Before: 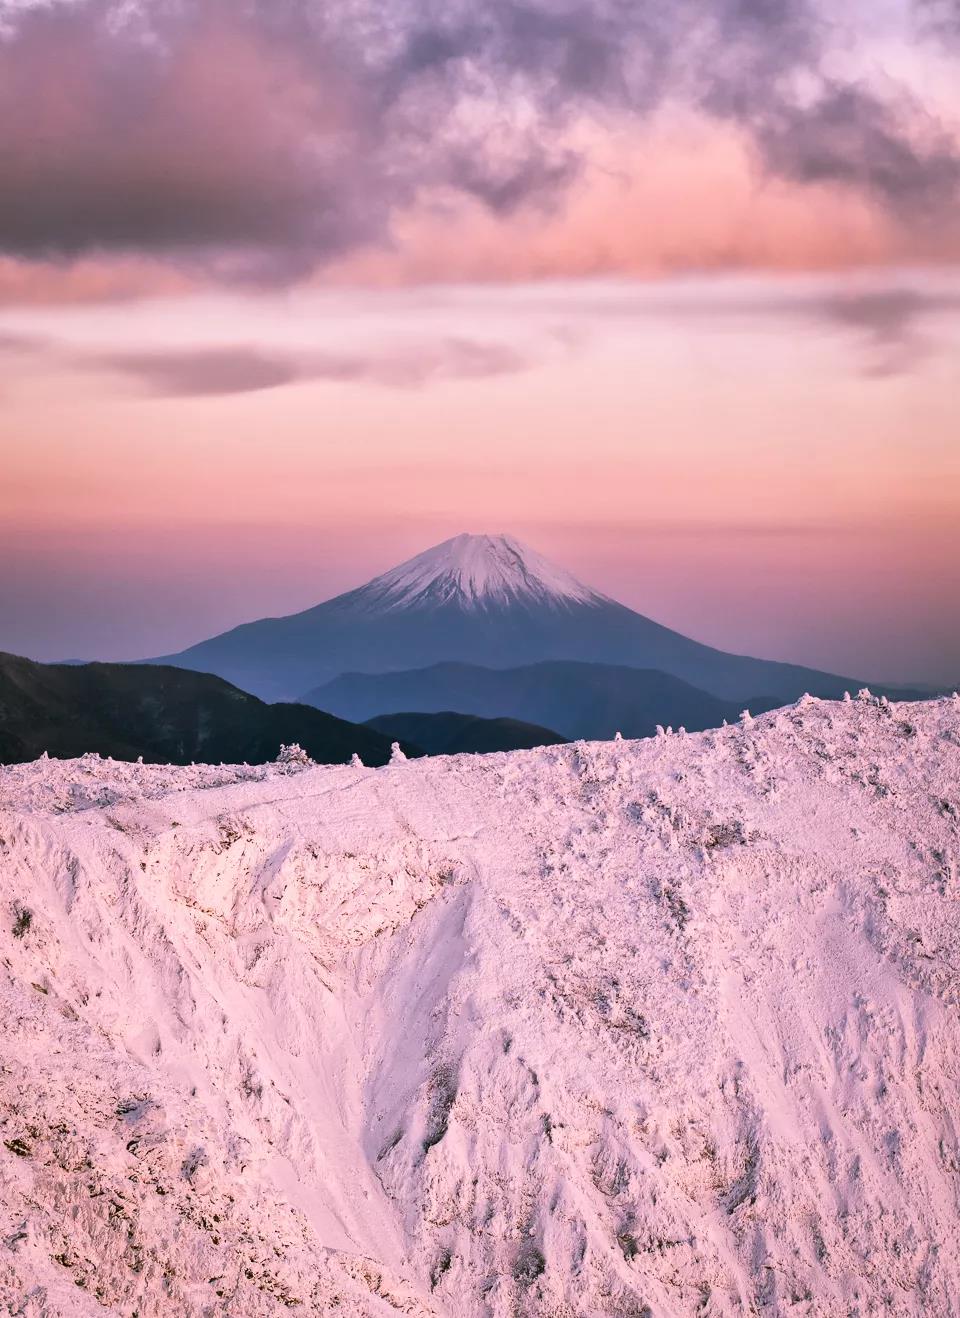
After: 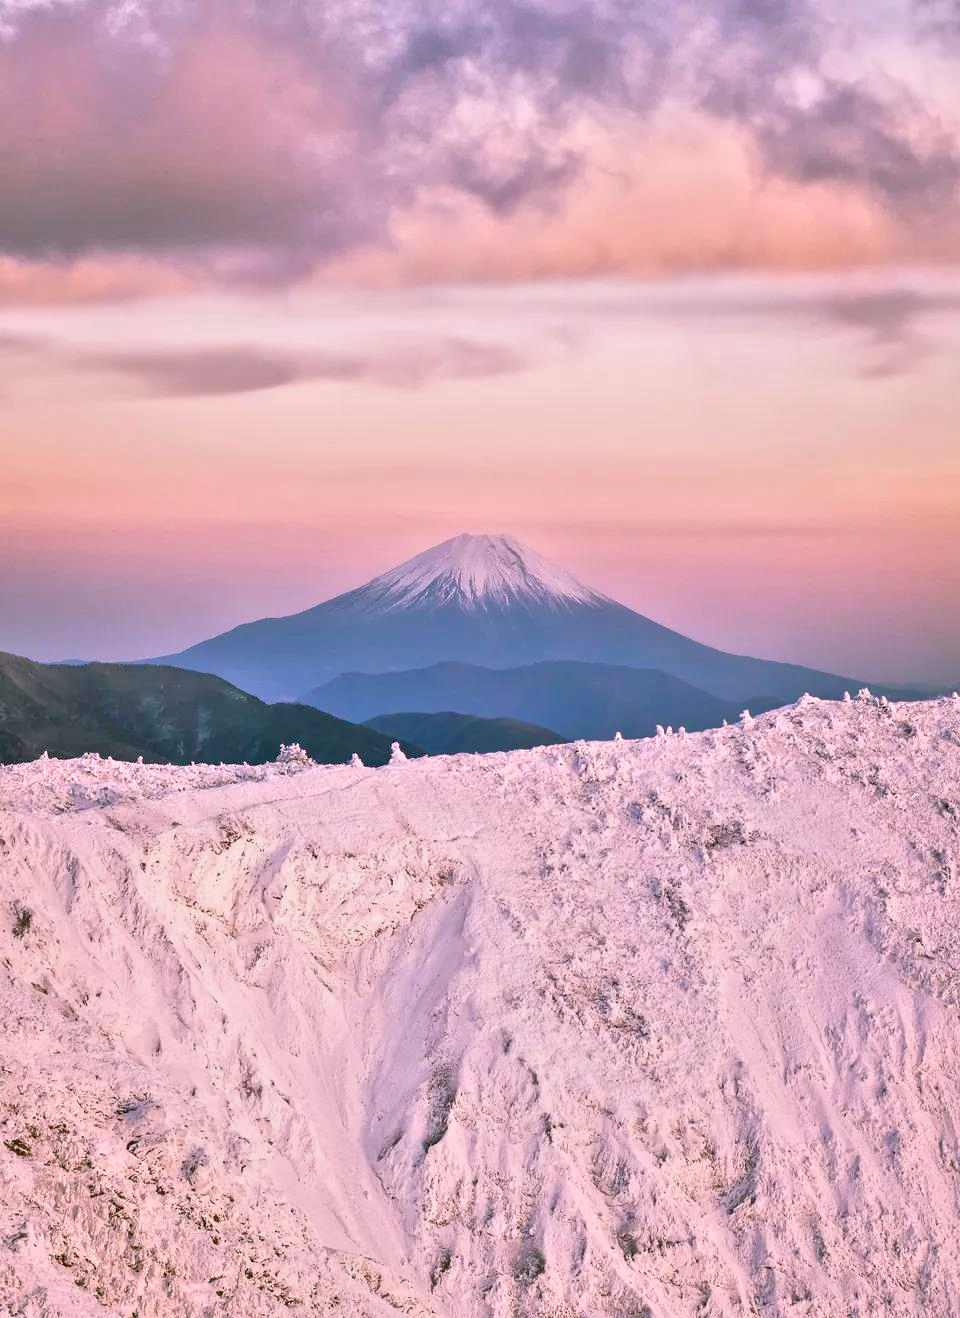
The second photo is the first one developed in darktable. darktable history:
tone equalizer: -8 EV 2 EV, -7 EV 2 EV, -6 EV 2 EV, -5 EV 2 EV, -4 EV 2 EV, -3 EV 1.5 EV, -2 EV 1 EV, -1 EV 0.5 EV
color zones: curves: ch1 [(0.113, 0.438) (0.75, 0.5)]; ch2 [(0.12, 0.526) (0.75, 0.5)]
